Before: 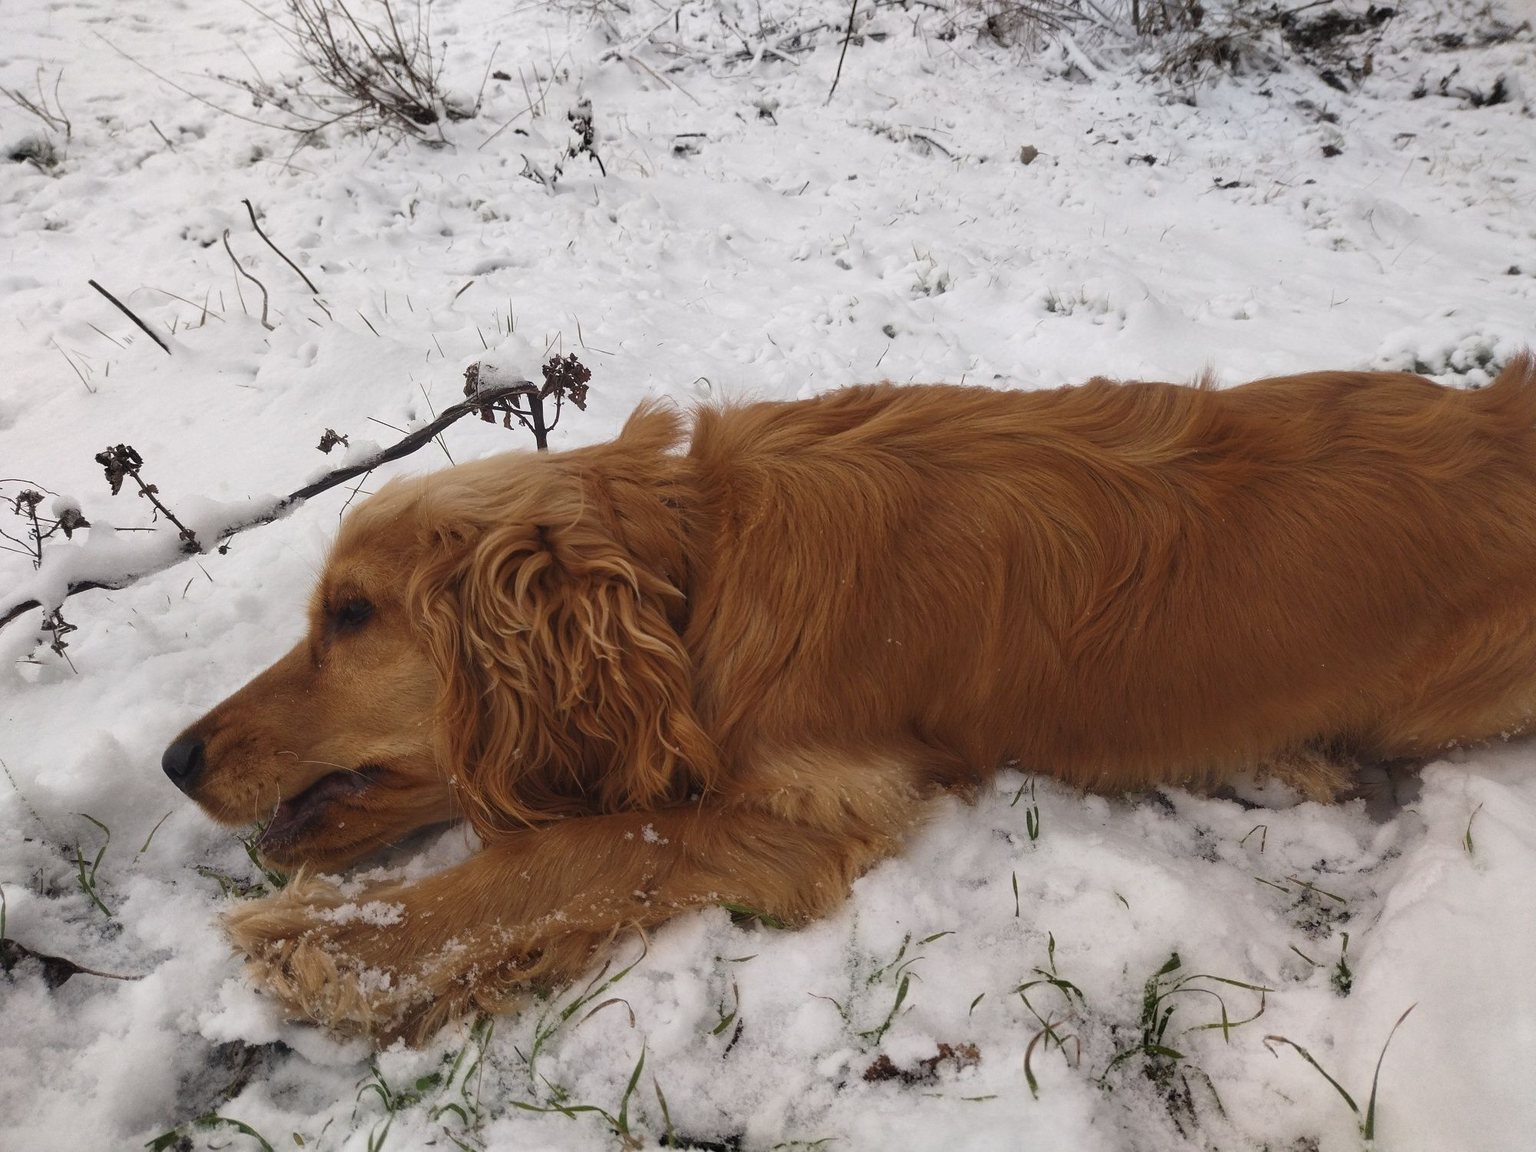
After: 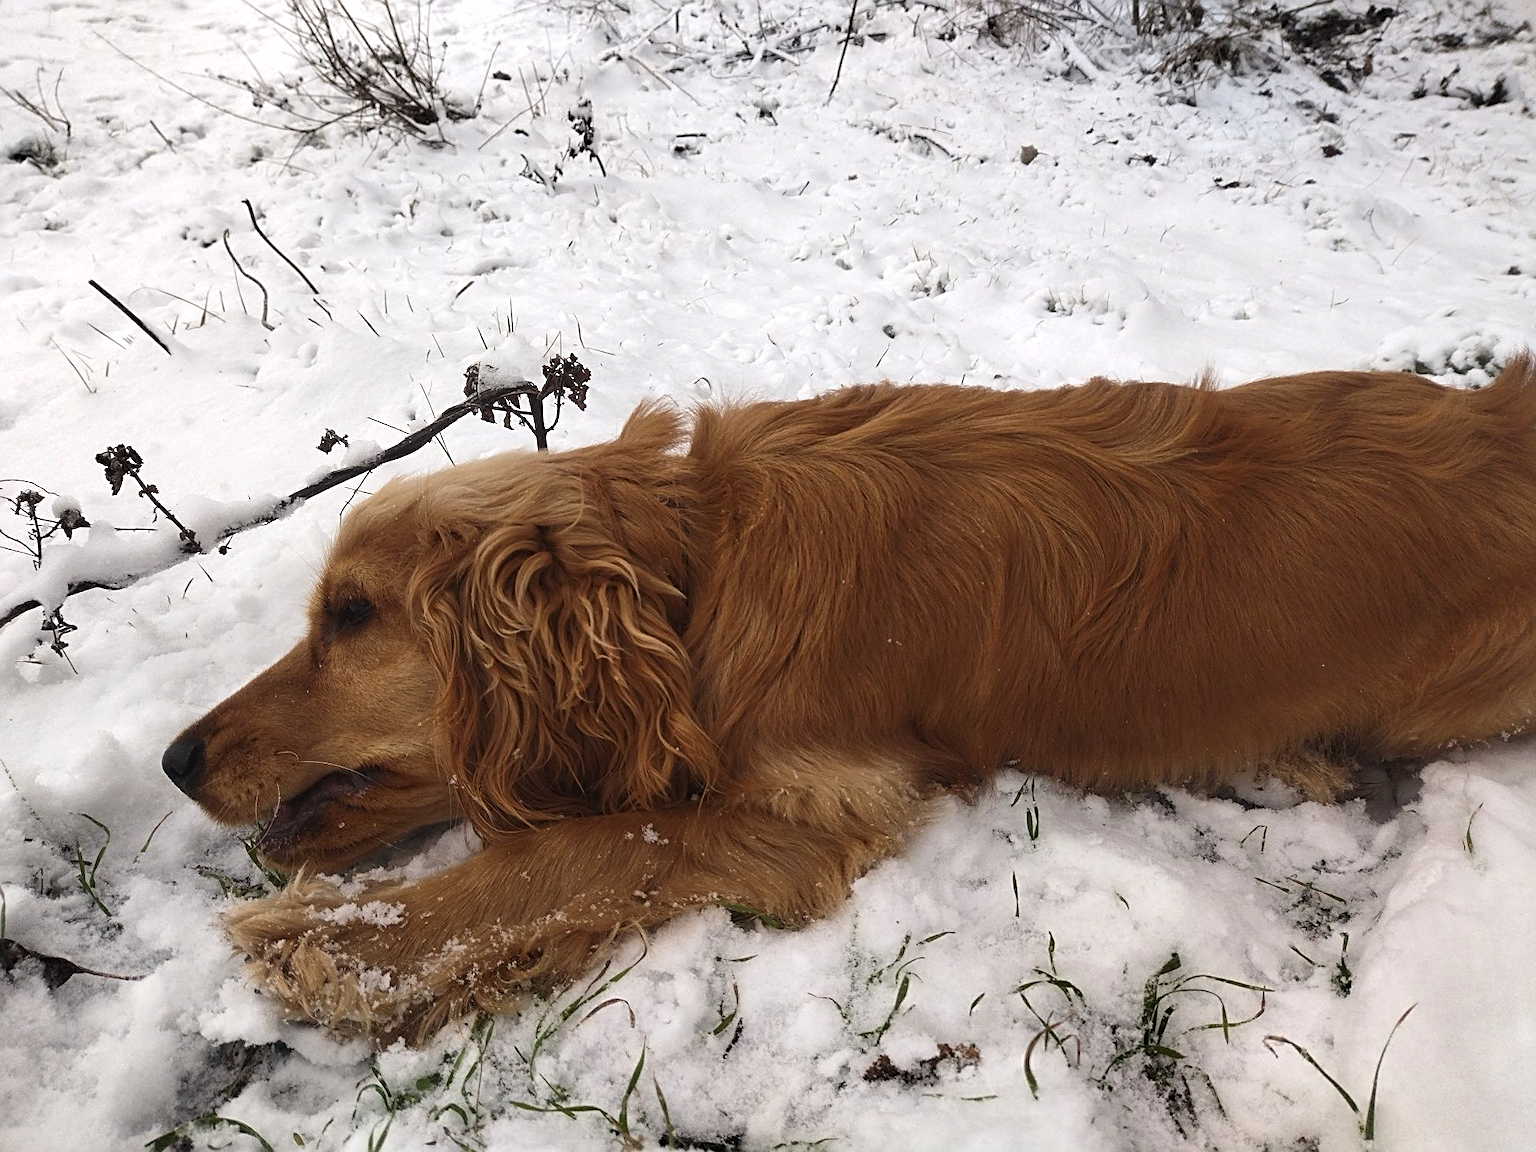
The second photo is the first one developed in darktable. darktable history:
sharpen: radius 2.767
tone equalizer: -8 EV -0.417 EV, -7 EV -0.389 EV, -6 EV -0.333 EV, -5 EV -0.222 EV, -3 EV 0.222 EV, -2 EV 0.333 EV, -1 EV 0.389 EV, +0 EV 0.417 EV, edges refinement/feathering 500, mask exposure compensation -1.57 EV, preserve details no
